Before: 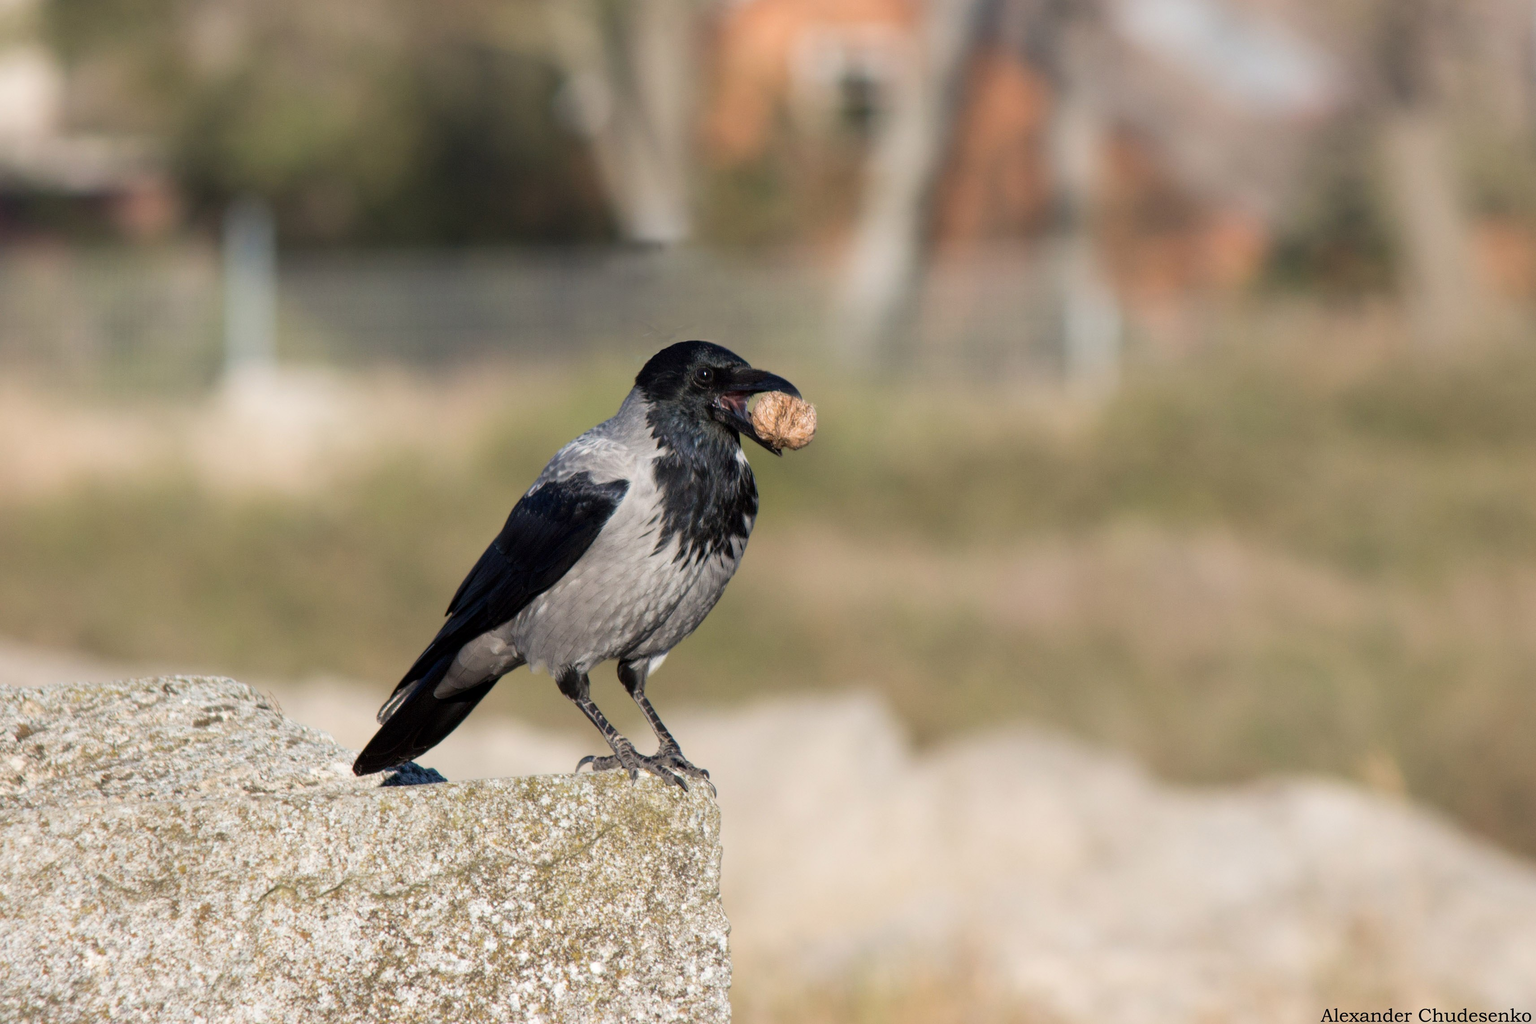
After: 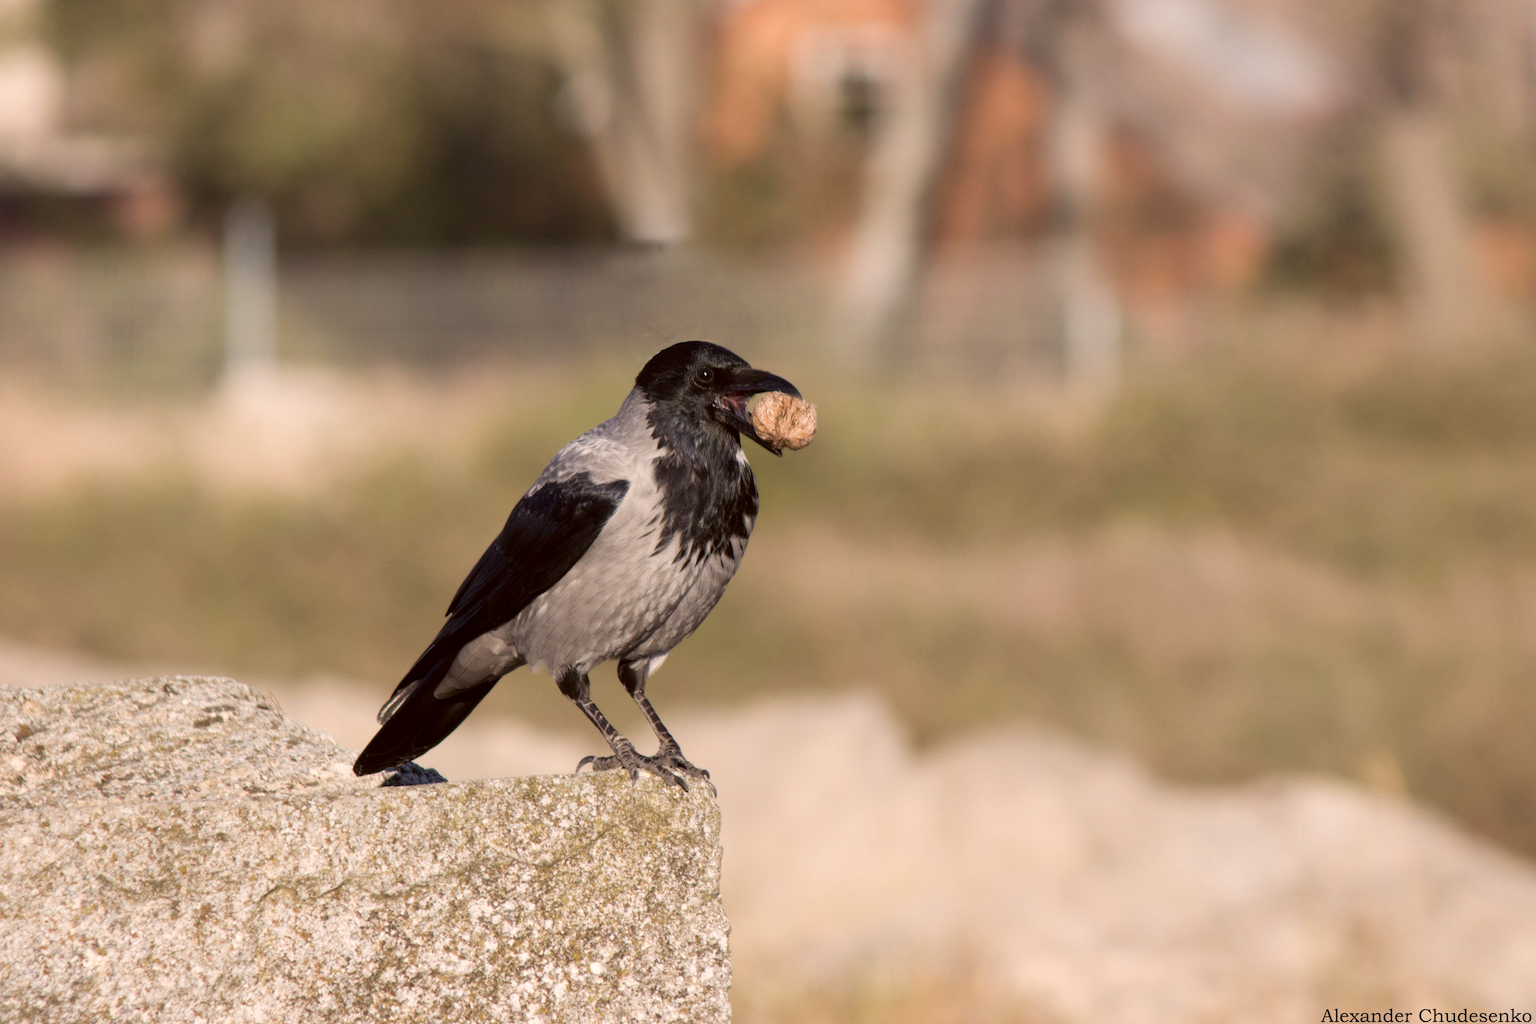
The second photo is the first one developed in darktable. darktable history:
color correction: highlights a* 6.6, highlights b* 7.67, shadows a* 5.62, shadows b* 6.99, saturation 0.895
